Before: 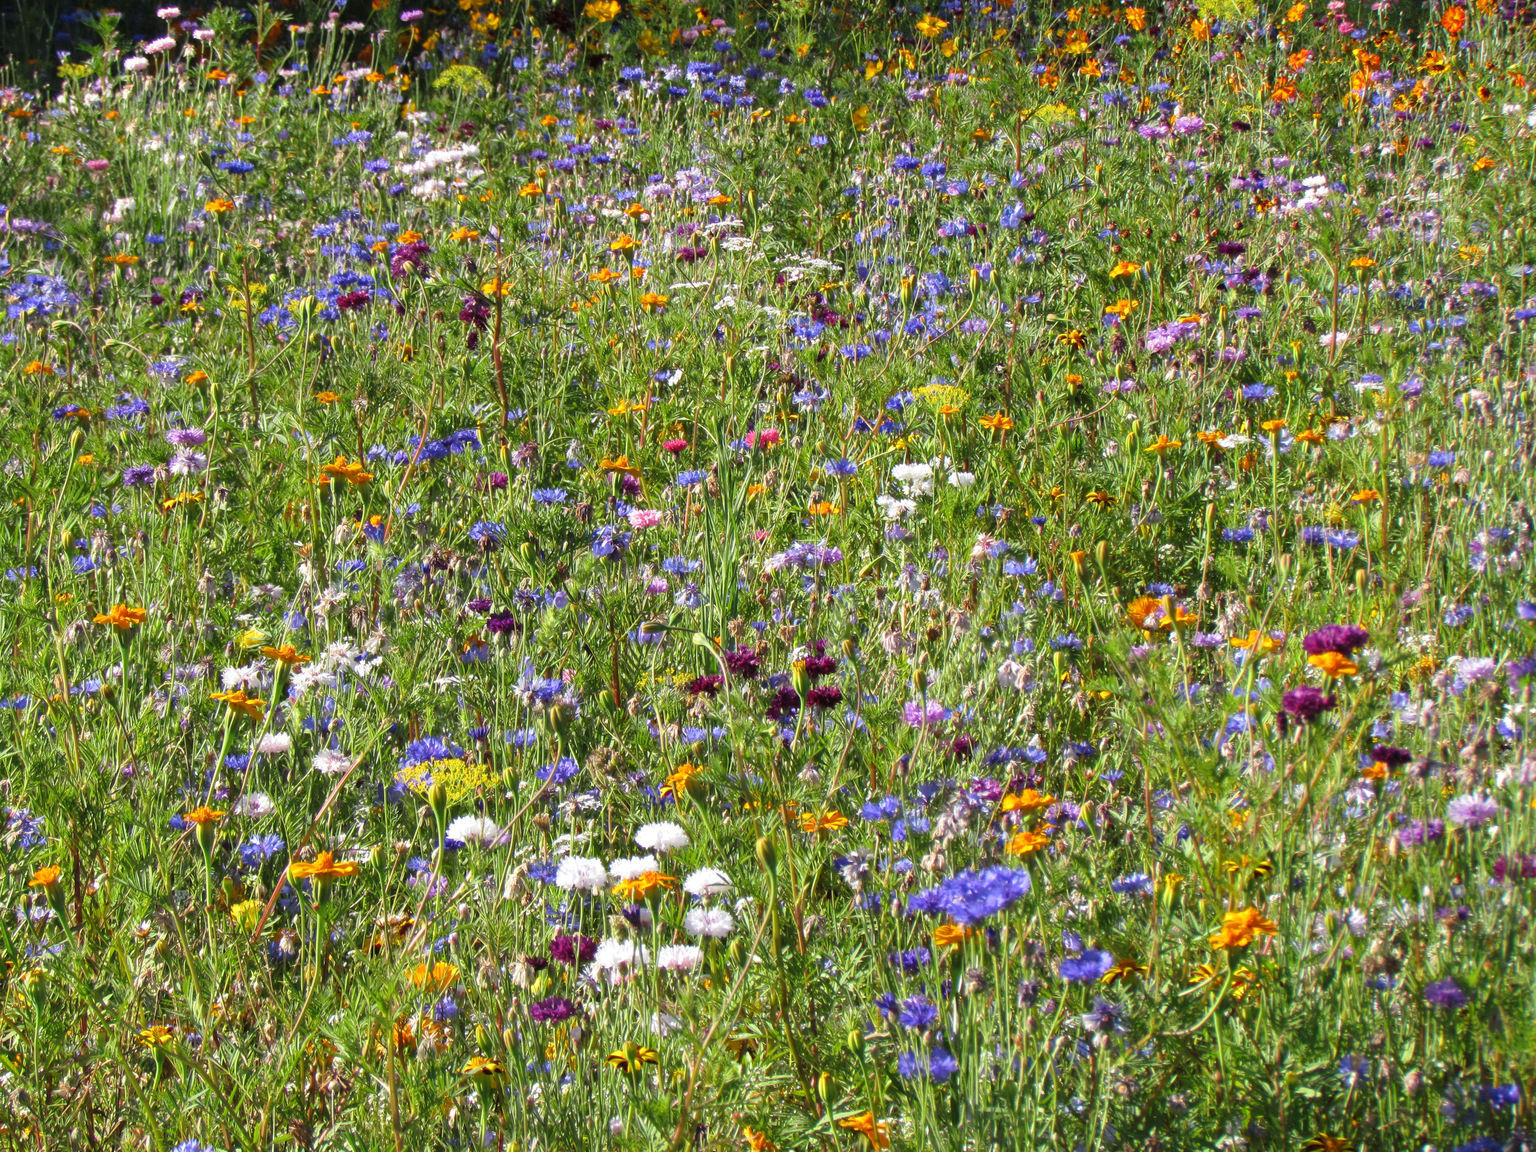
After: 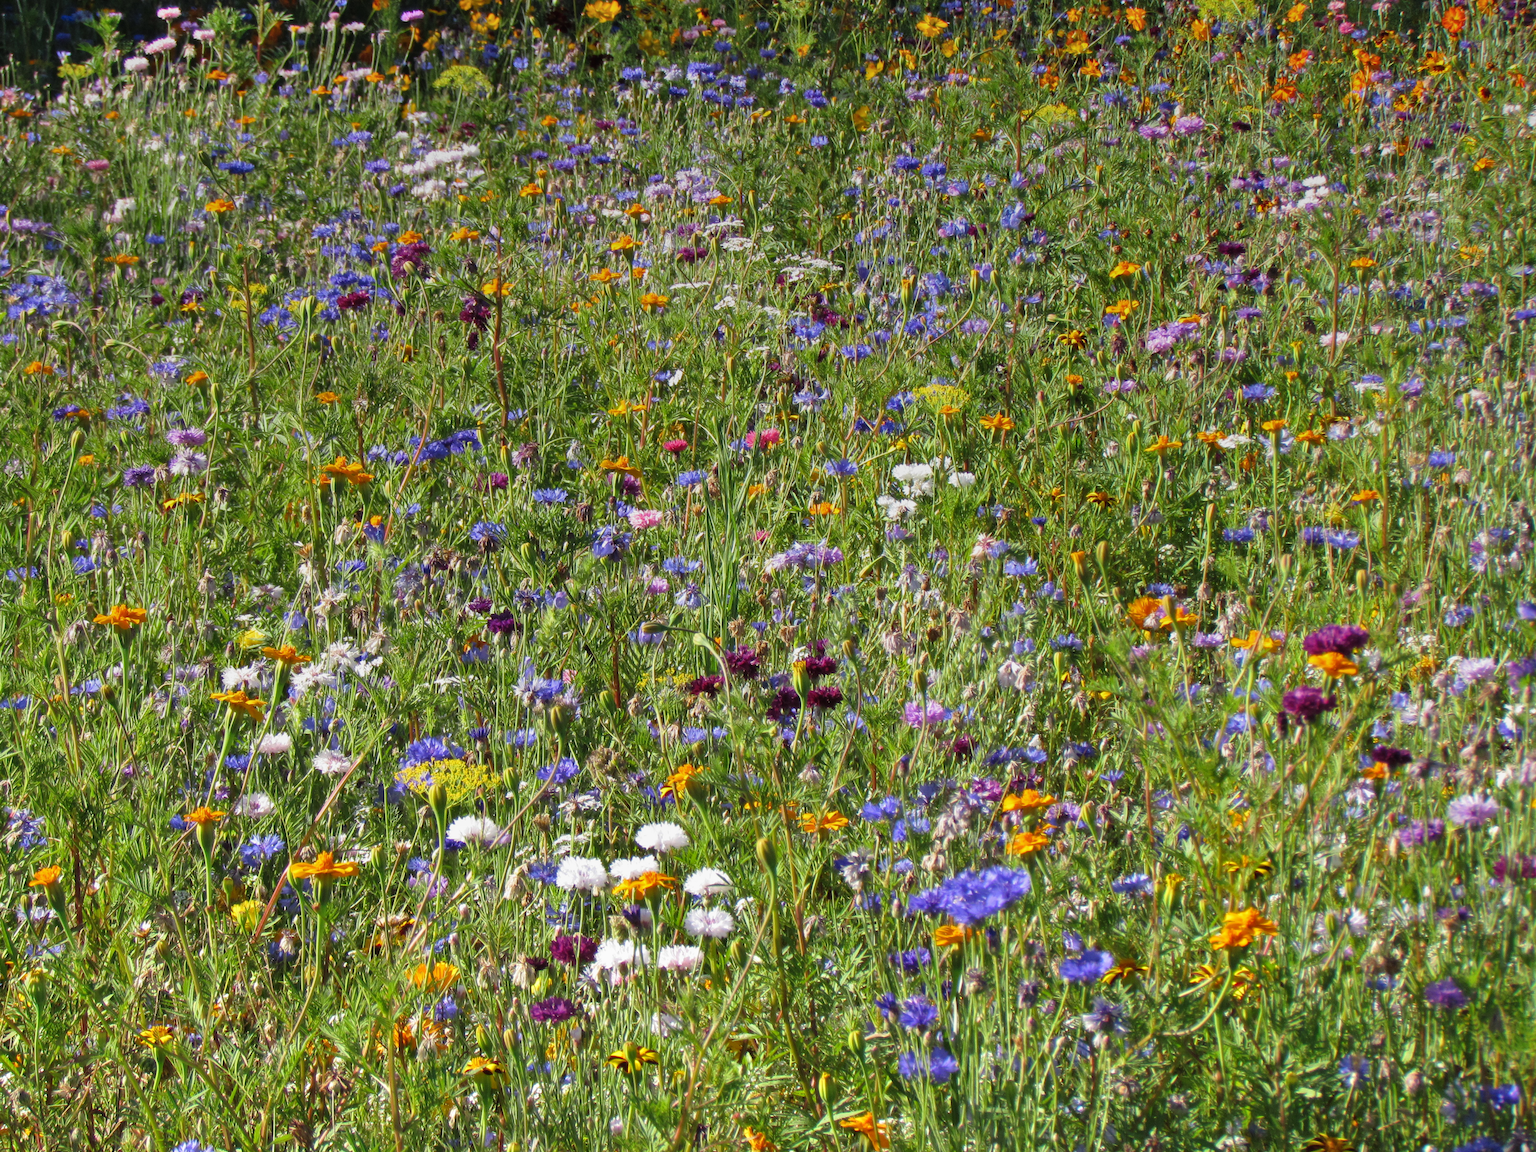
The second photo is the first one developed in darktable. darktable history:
graduated density: on, module defaults
shadows and highlights: white point adjustment 0.1, highlights -70, soften with gaussian
